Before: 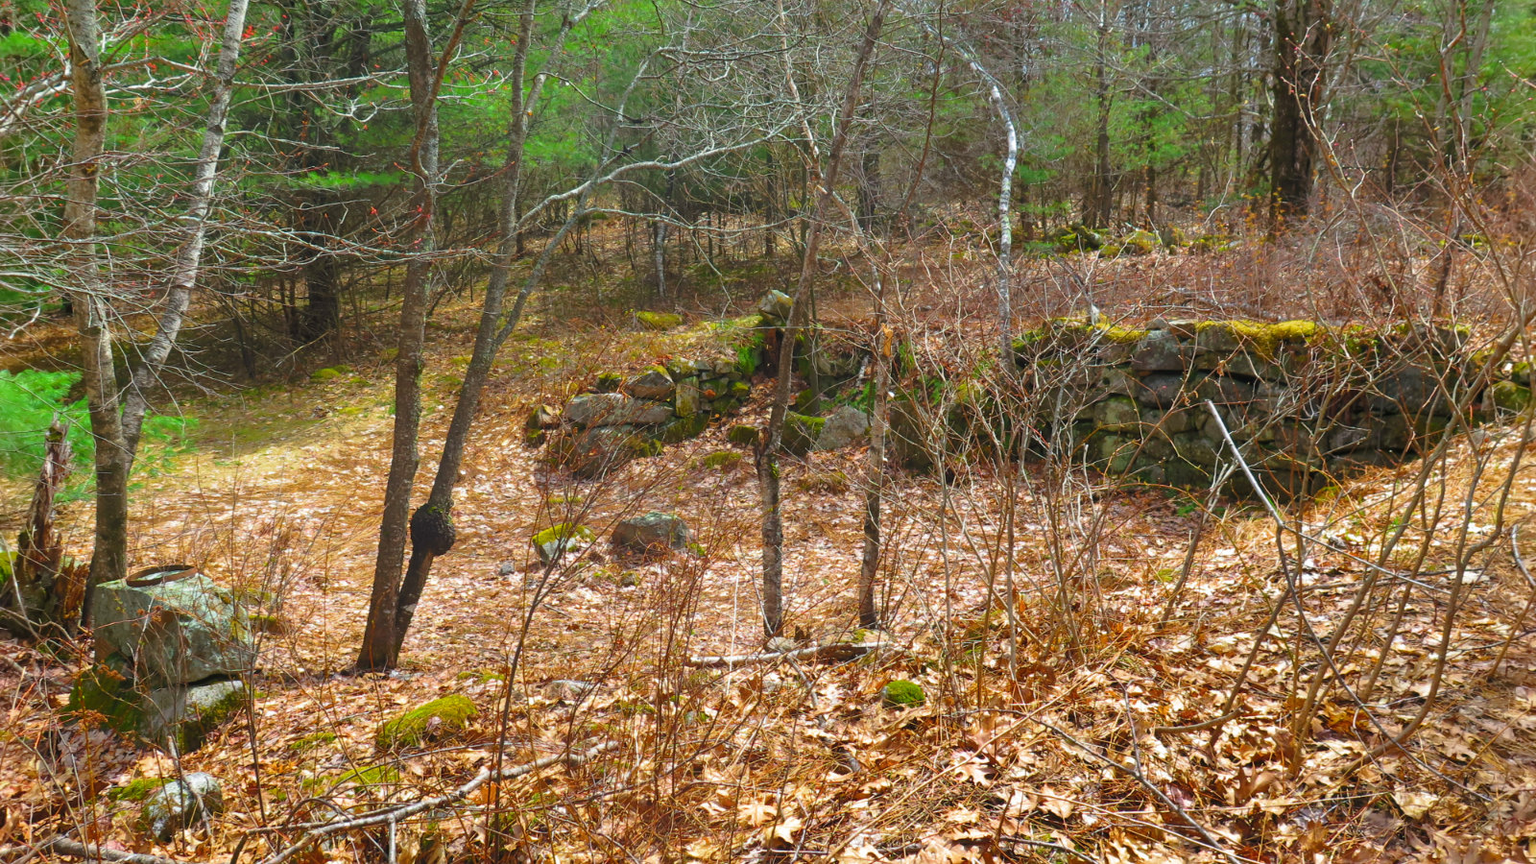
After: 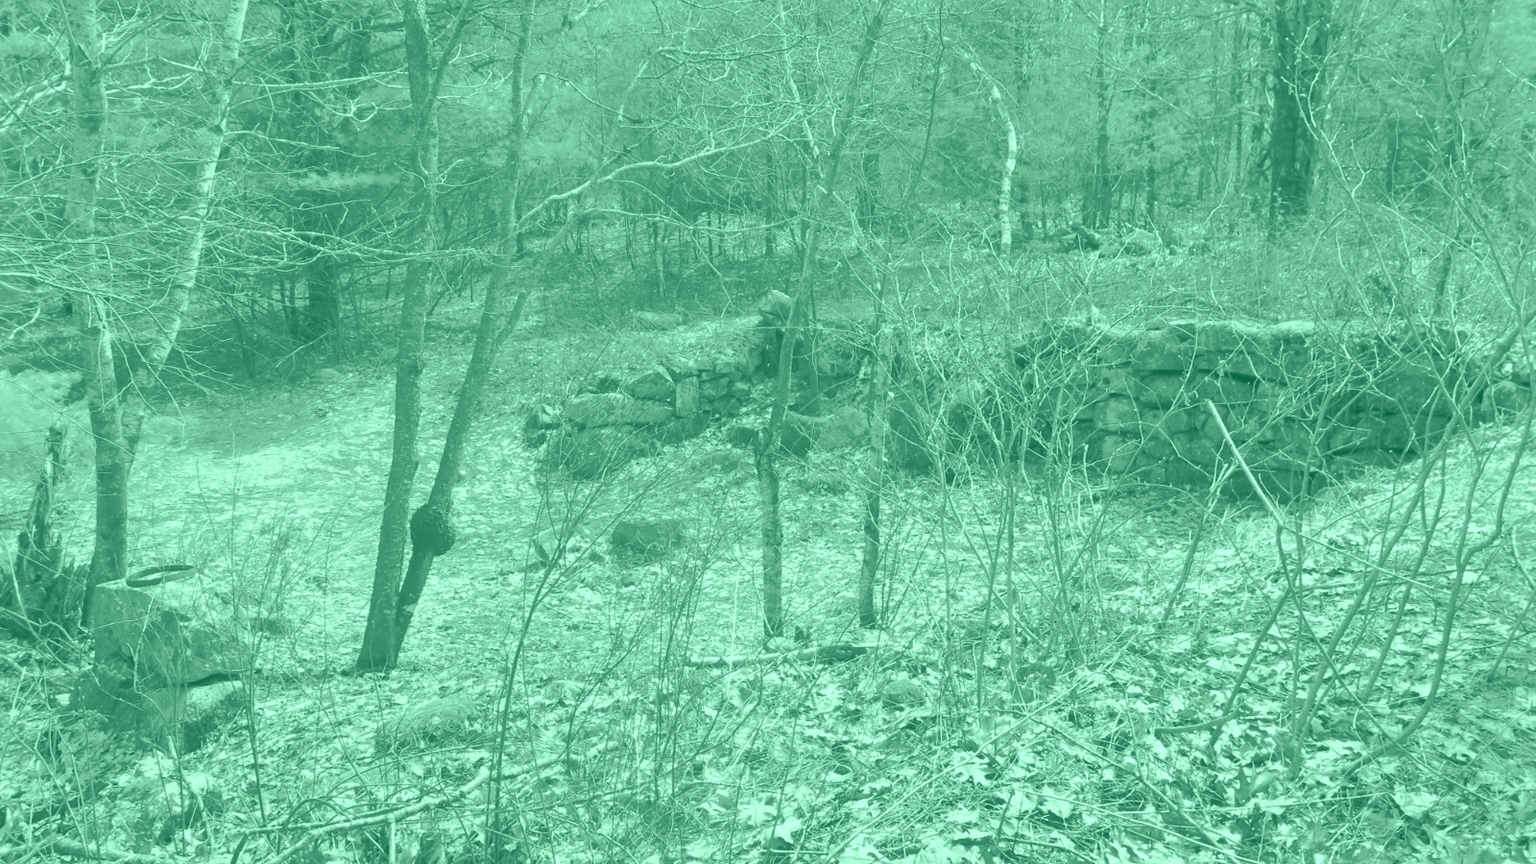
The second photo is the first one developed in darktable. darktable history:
color balance: input saturation 100.43%, contrast fulcrum 14.22%, output saturation 70.41%
rgb levels: mode RGB, independent channels, levels [[0, 0.474, 1], [0, 0.5, 1], [0, 0.5, 1]]
exposure: exposure 0.556 EV
tone equalizer: -7 EV 0.13 EV, smoothing diameter 25%, edges refinement/feathering 10, preserve details guided filter
base curve: curves: ch0 [(0, 0) (0.472, 0.508) (1, 1)]
color correction: highlights a* 15, highlights b* 31.55
colorize: hue 147.6°, saturation 65%, lightness 21.64%
